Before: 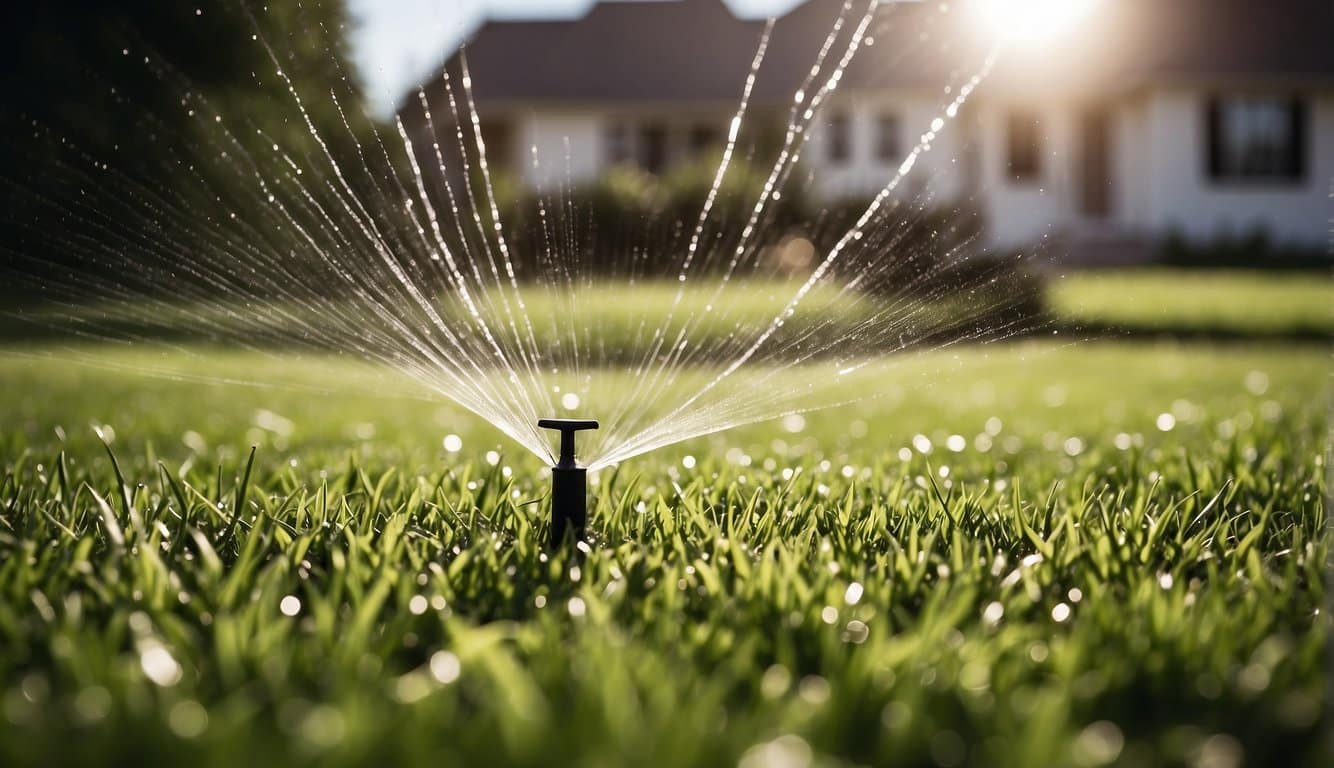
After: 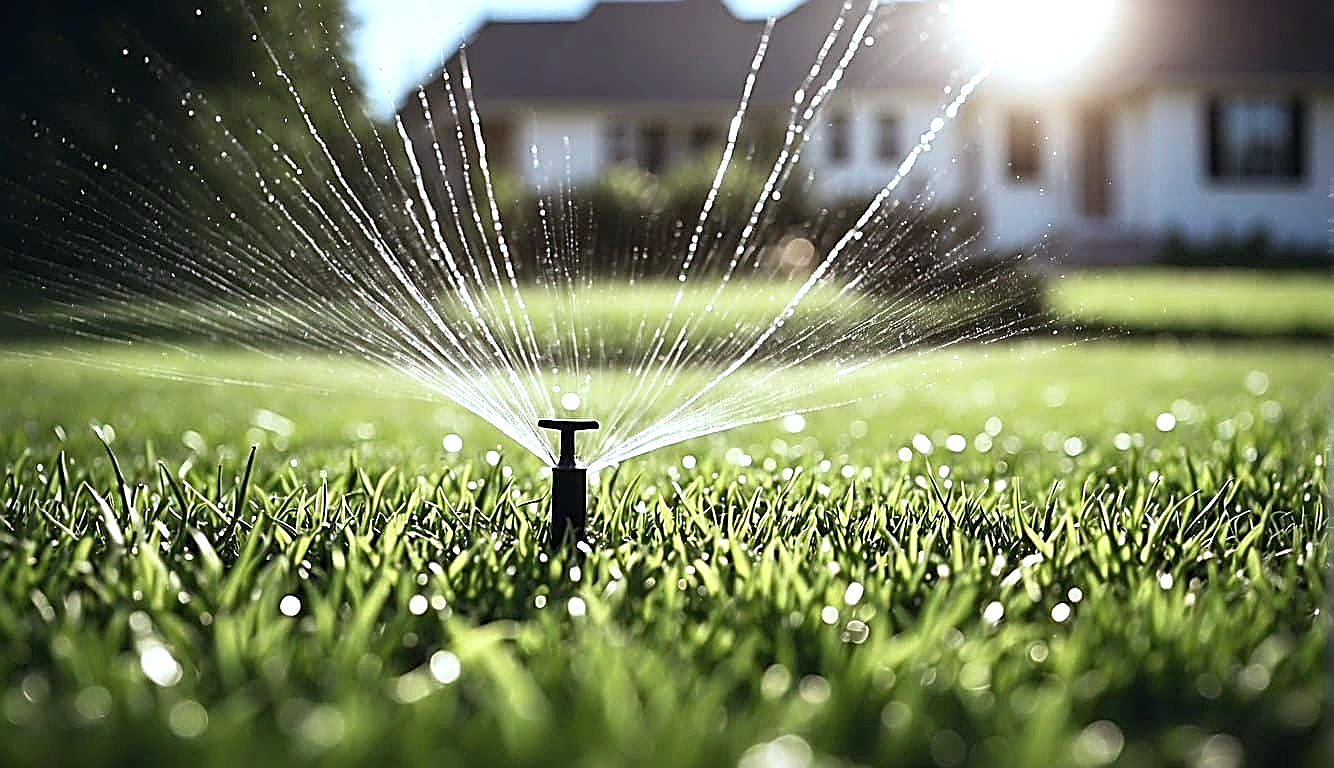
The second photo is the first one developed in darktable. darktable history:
color calibration: illuminant F (fluorescent), F source F9 (Cool White Deluxe 4150 K) – high CRI, x 0.374, y 0.373, temperature 4158.34 K
exposure: black level correction 0, exposure 0.5 EV, compensate exposure bias true, compensate highlight preservation false
sharpen: amount 1.861
